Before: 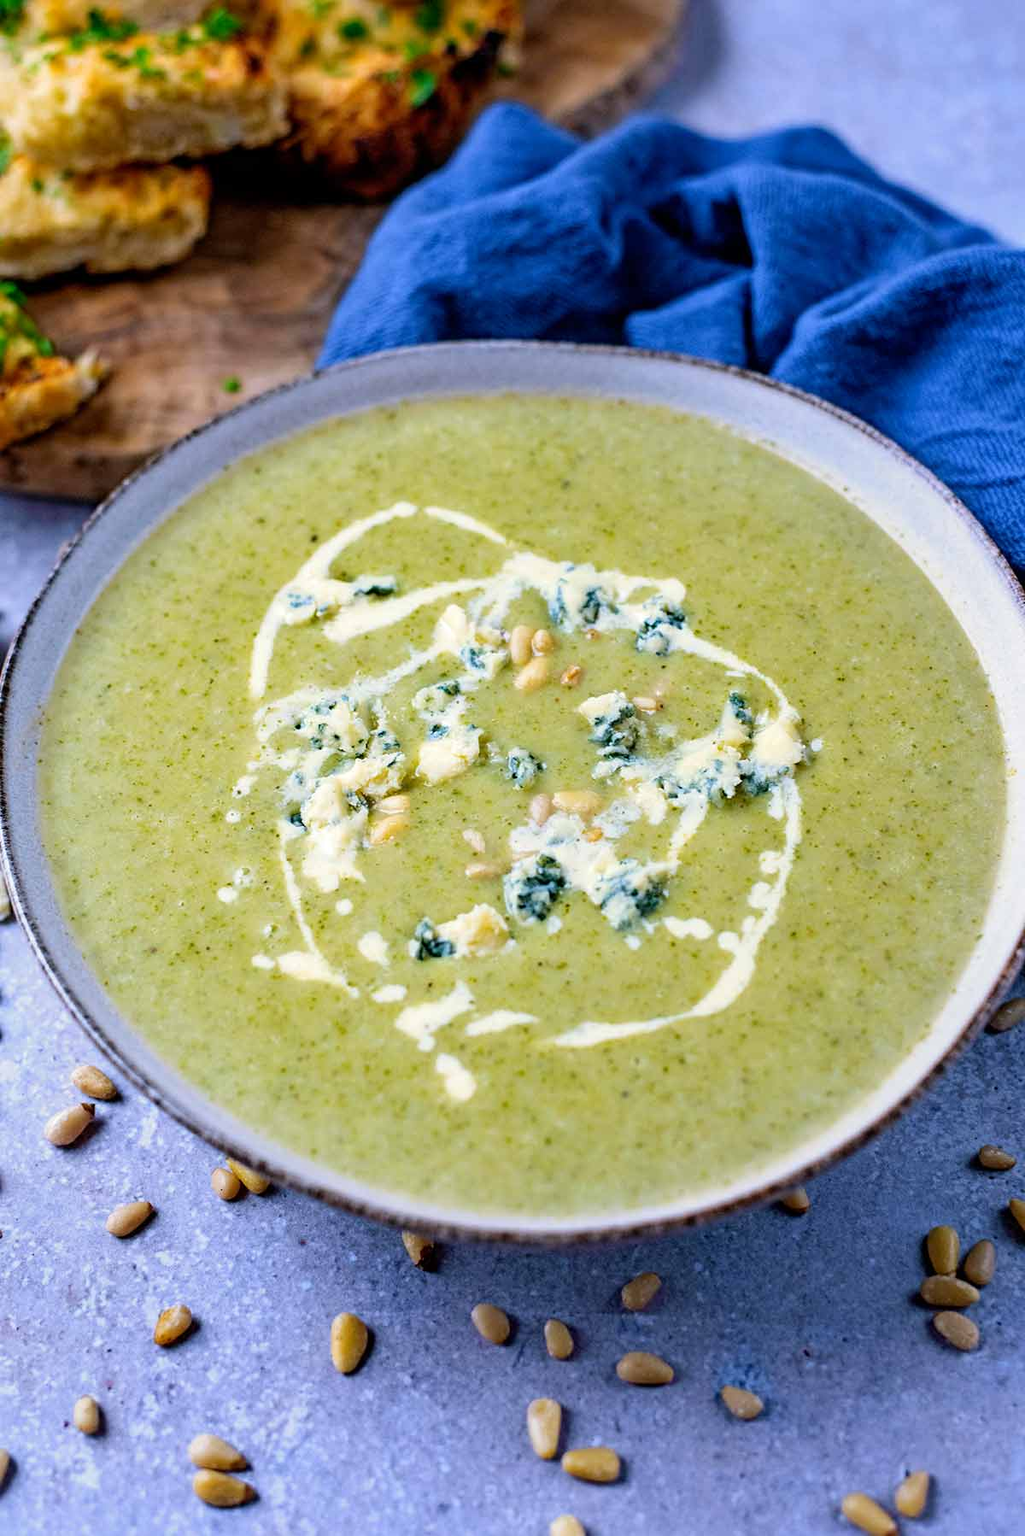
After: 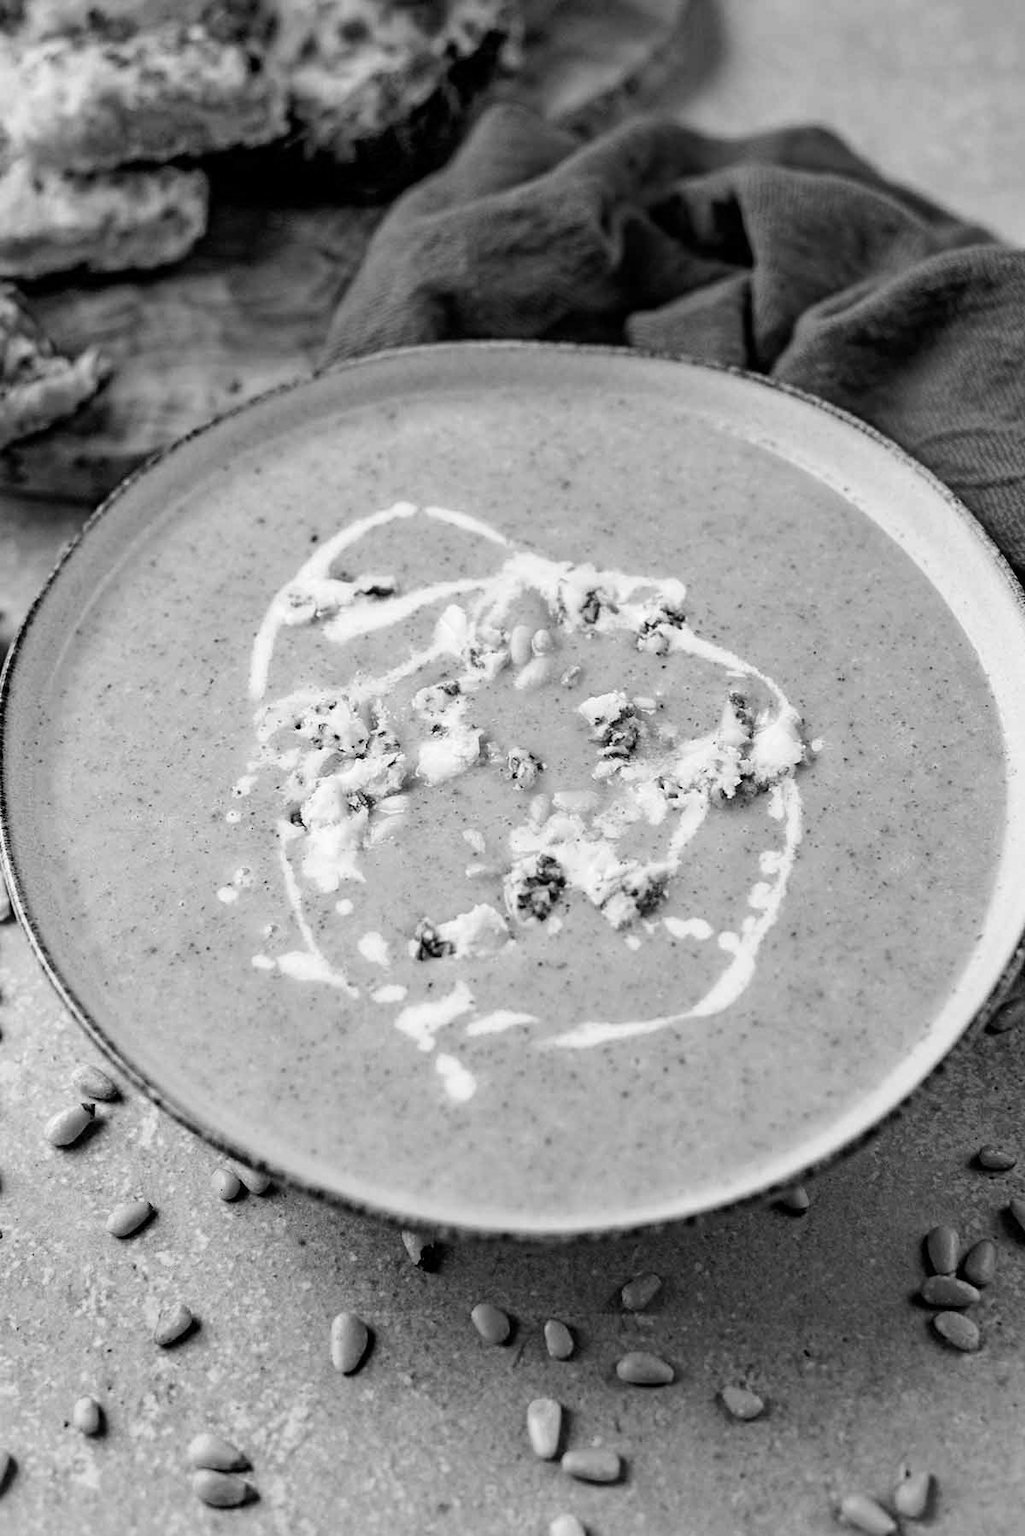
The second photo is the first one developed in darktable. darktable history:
monochrome: on, module defaults
color balance: mode lift, gamma, gain (sRGB), lift [1, 0.69, 1, 1], gamma [1, 1.482, 1, 1], gain [1, 1, 1, 0.802]
